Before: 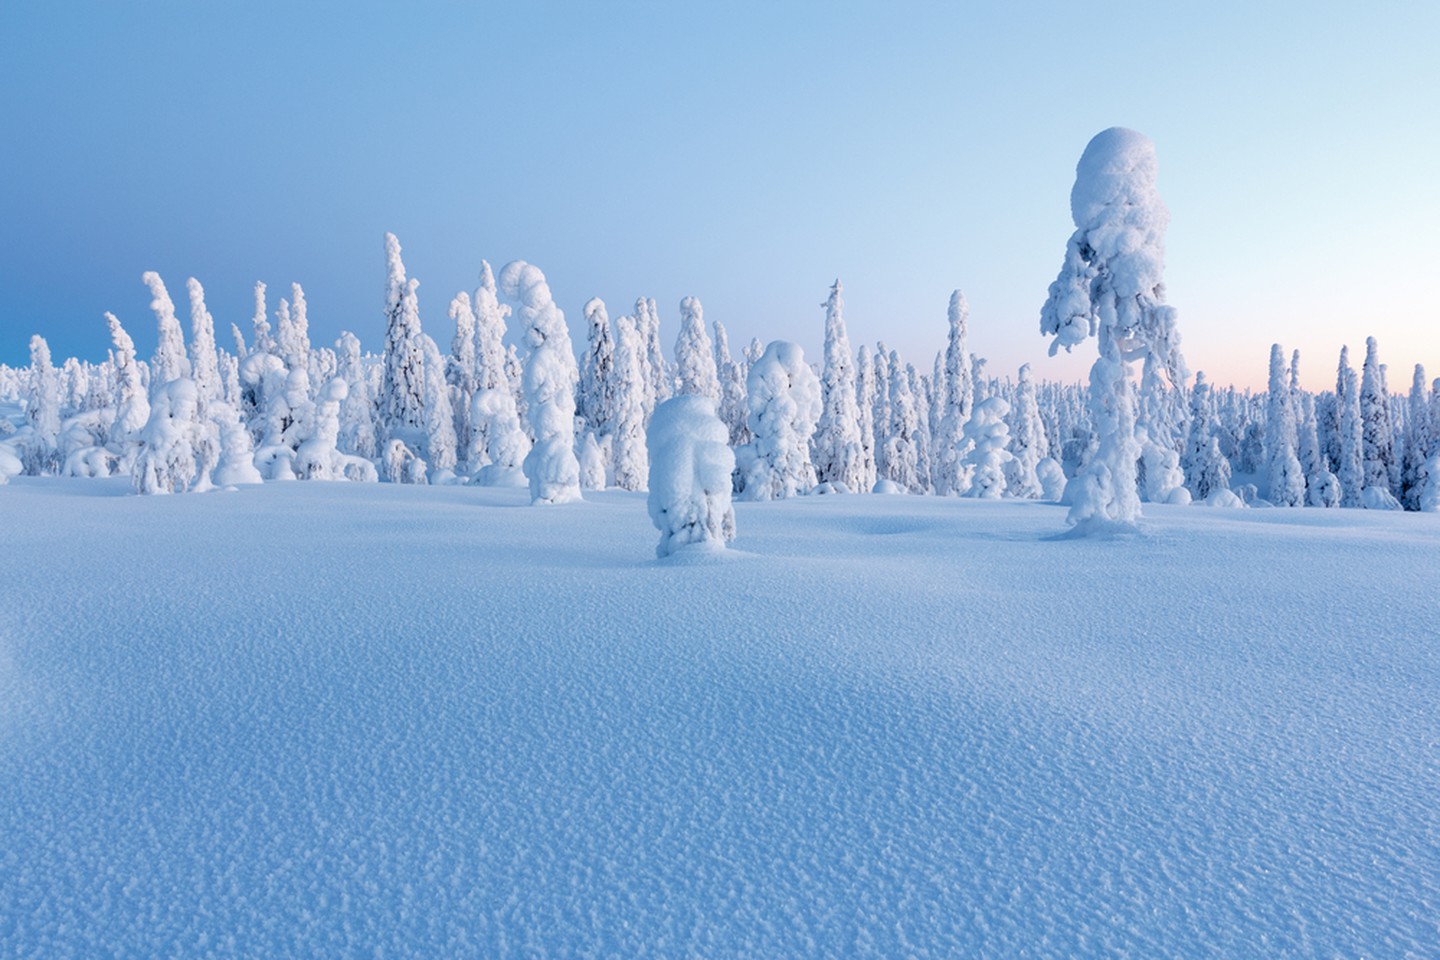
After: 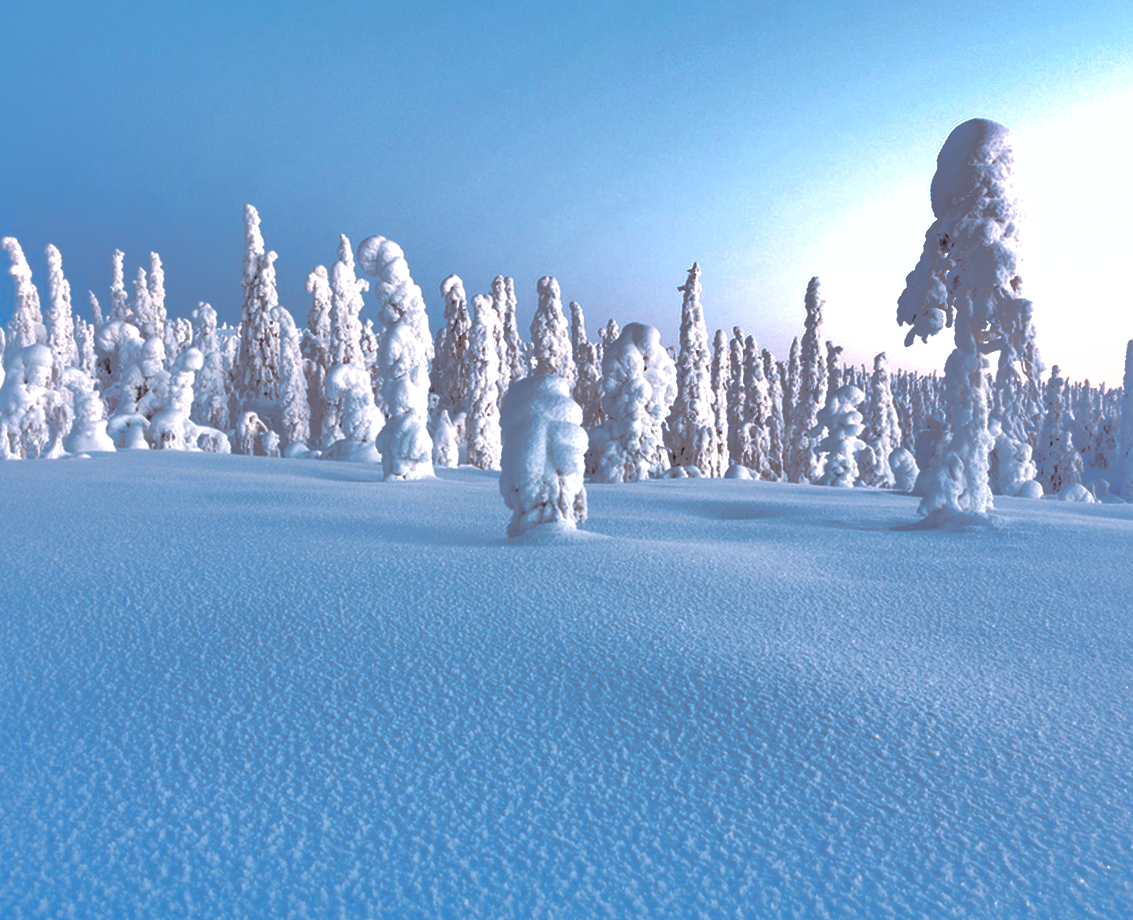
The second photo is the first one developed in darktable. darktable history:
shadows and highlights: shadows 25, highlights -70
split-toning: shadows › hue 32.4°, shadows › saturation 0.51, highlights › hue 180°, highlights › saturation 0, balance -60.17, compress 55.19%
crop and rotate: left 9.597%, right 10.195%
rotate and perspective: rotation 1.57°, crop left 0.018, crop right 0.982, crop top 0.039, crop bottom 0.961
color balance rgb: shadows lift › chroma 1%, shadows lift › hue 217.2°, power › hue 310.8°, highlights gain › chroma 1%, highlights gain › hue 54°, global offset › luminance 0.5%, global offset › hue 171.6°, perceptual saturation grading › global saturation 14.09%, perceptual saturation grading › highlights -25%, perceptual saturation grading › shadows 30%, perceptual brilliance grading › highlights 13.42%, perceptual brilliance grading › mid-tones 8.05%, perceptual brilliance grading › shadows -17.45%, global vibrance 25%
